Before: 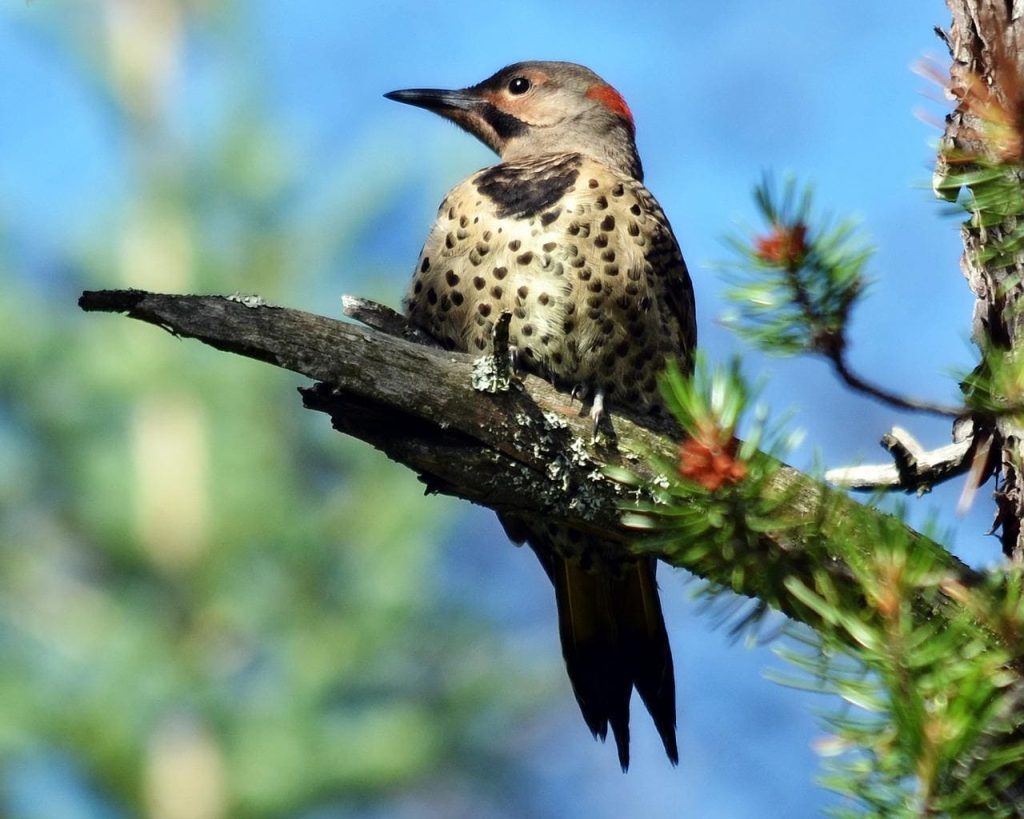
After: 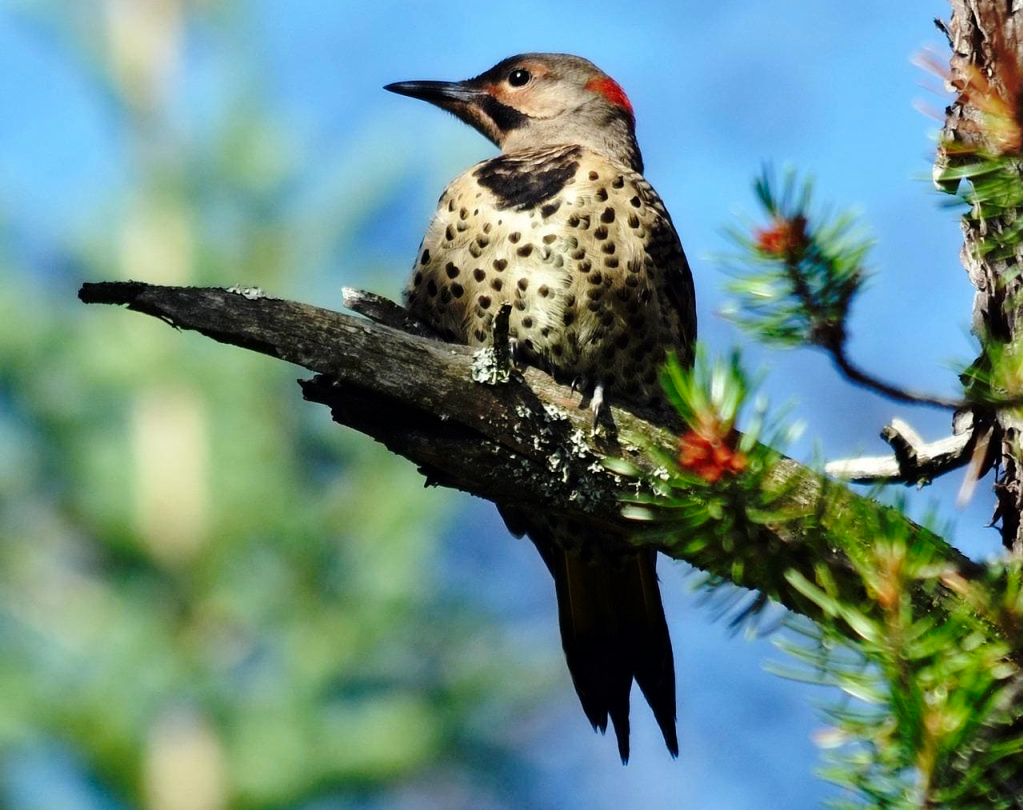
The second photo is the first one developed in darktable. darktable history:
crop: top 1.049%, right 0.001%
base curve: curves: ch0 [(0, 0) (0.073, 0.04) (0.157, 0.139) (0.492, 0.492) (0.758, 0.758) (1, 1)], preserve colors none
